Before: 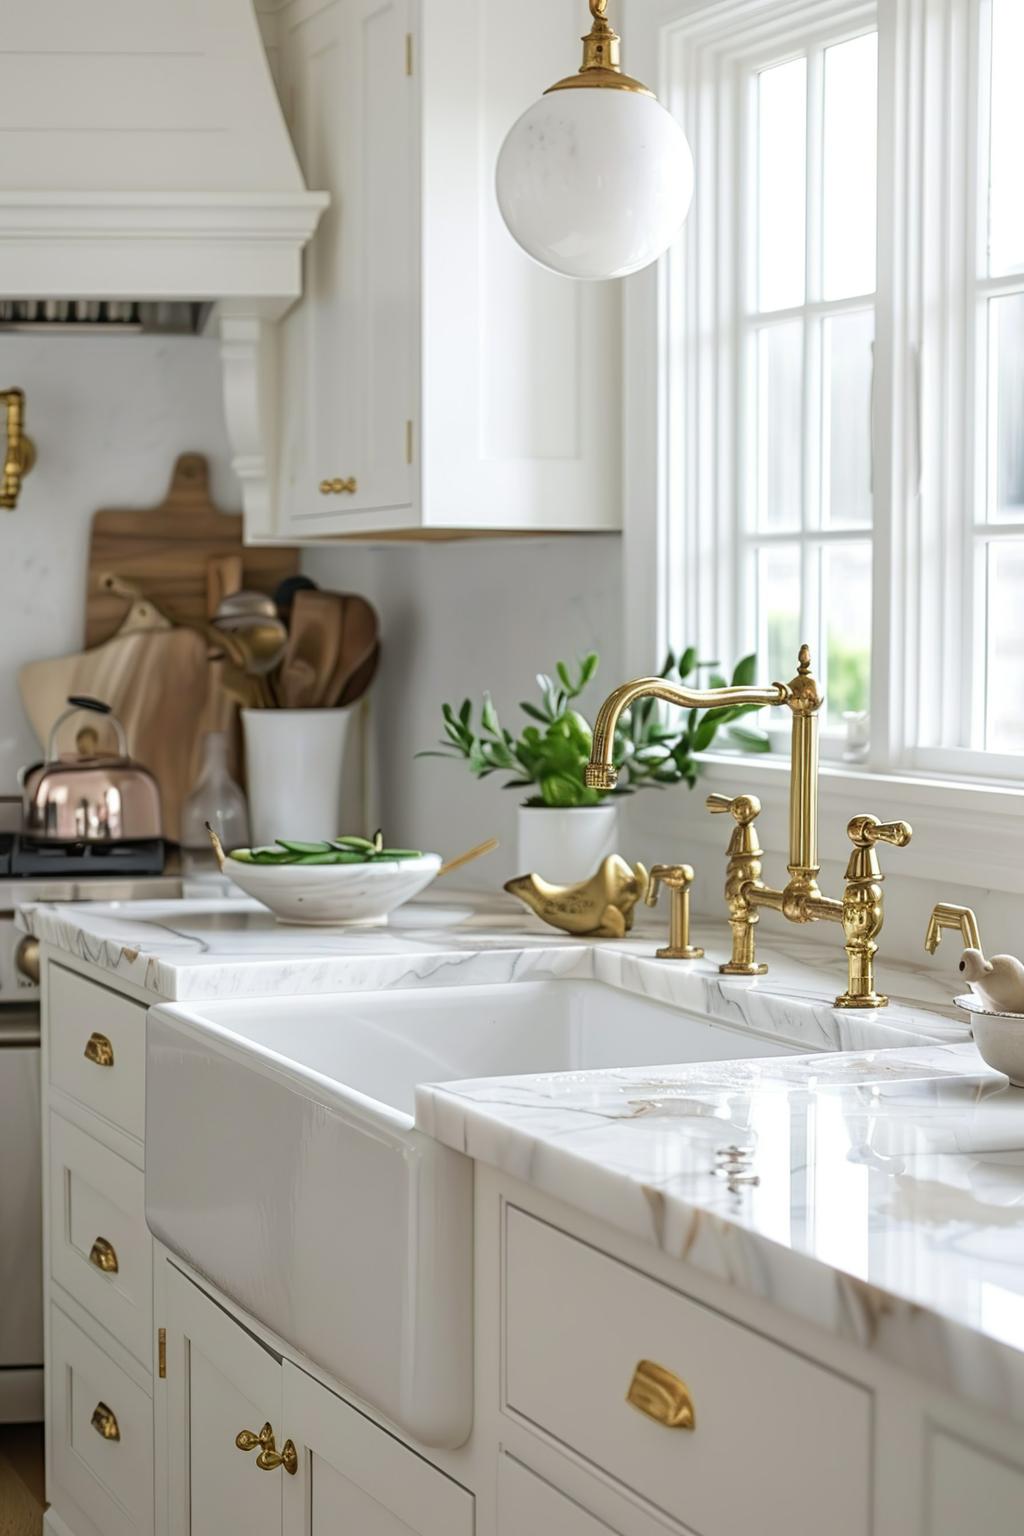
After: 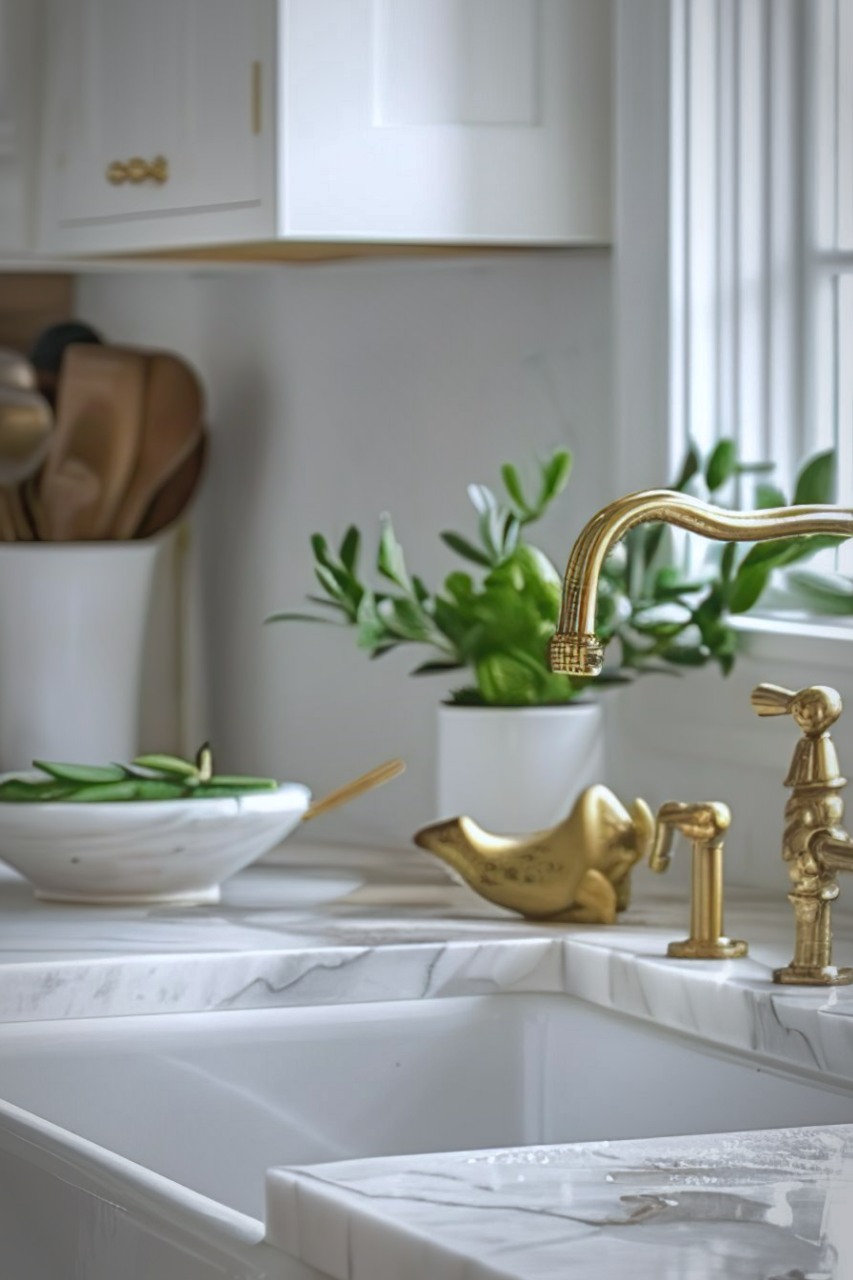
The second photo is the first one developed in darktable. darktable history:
crop: left 25%, top 25%, right 25%, bottom 25%
white balance: red 0.983, blue 1.036
shadows and highlights: shadows 60, highlights -60
vignetting: automatic ratio true
